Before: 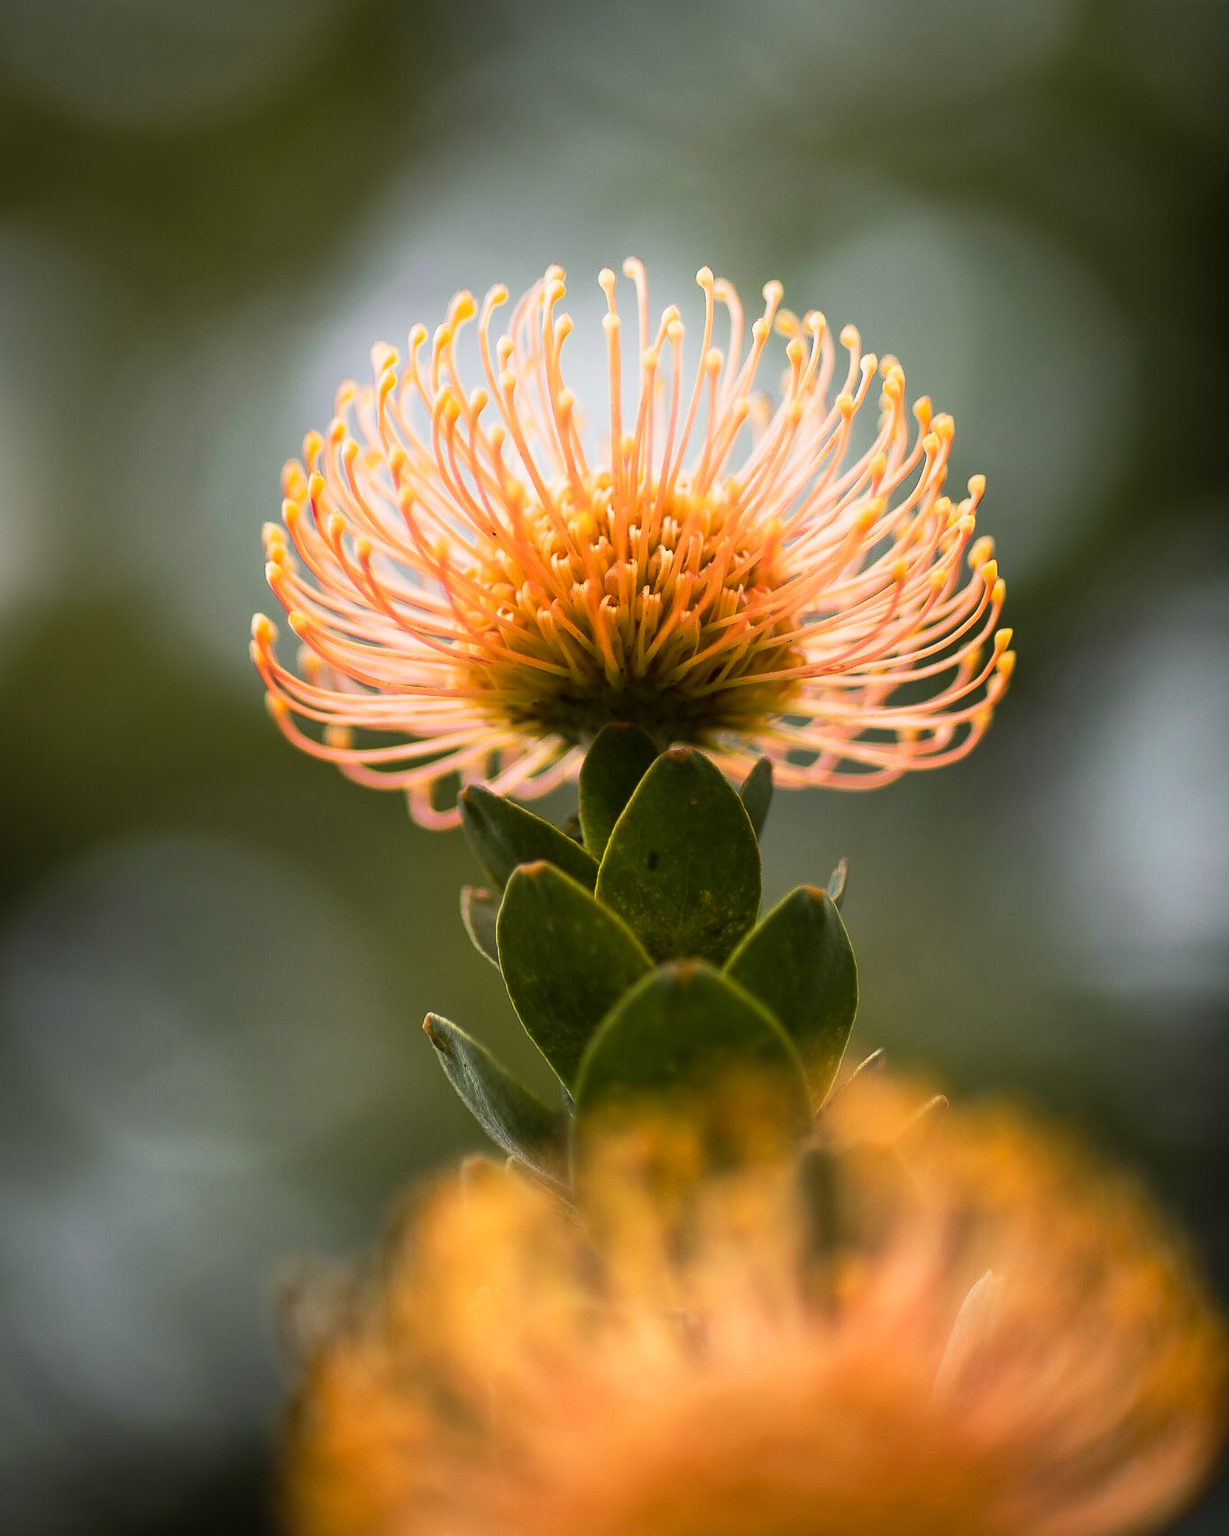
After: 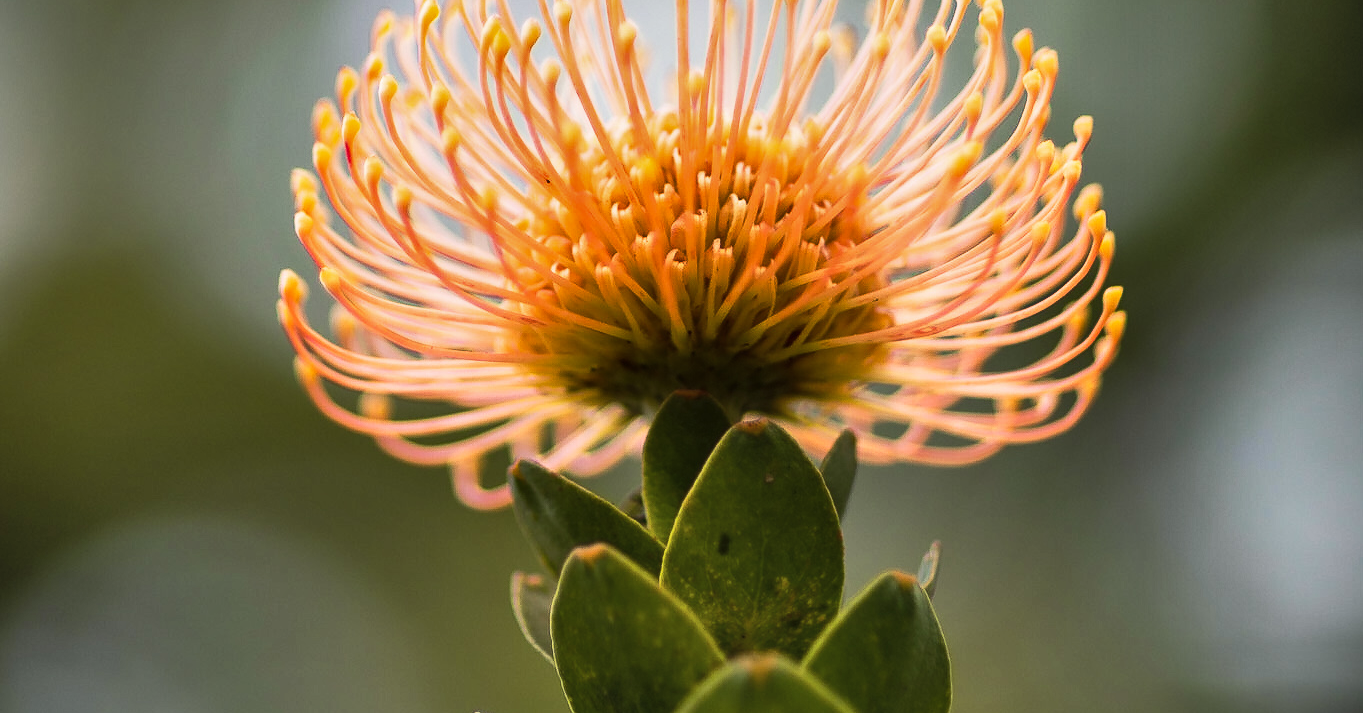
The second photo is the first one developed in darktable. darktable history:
crop and rotate: top 24.144%, bottom 33.992%
shadows and highlights: shadows 60.66, soften with gaussian
